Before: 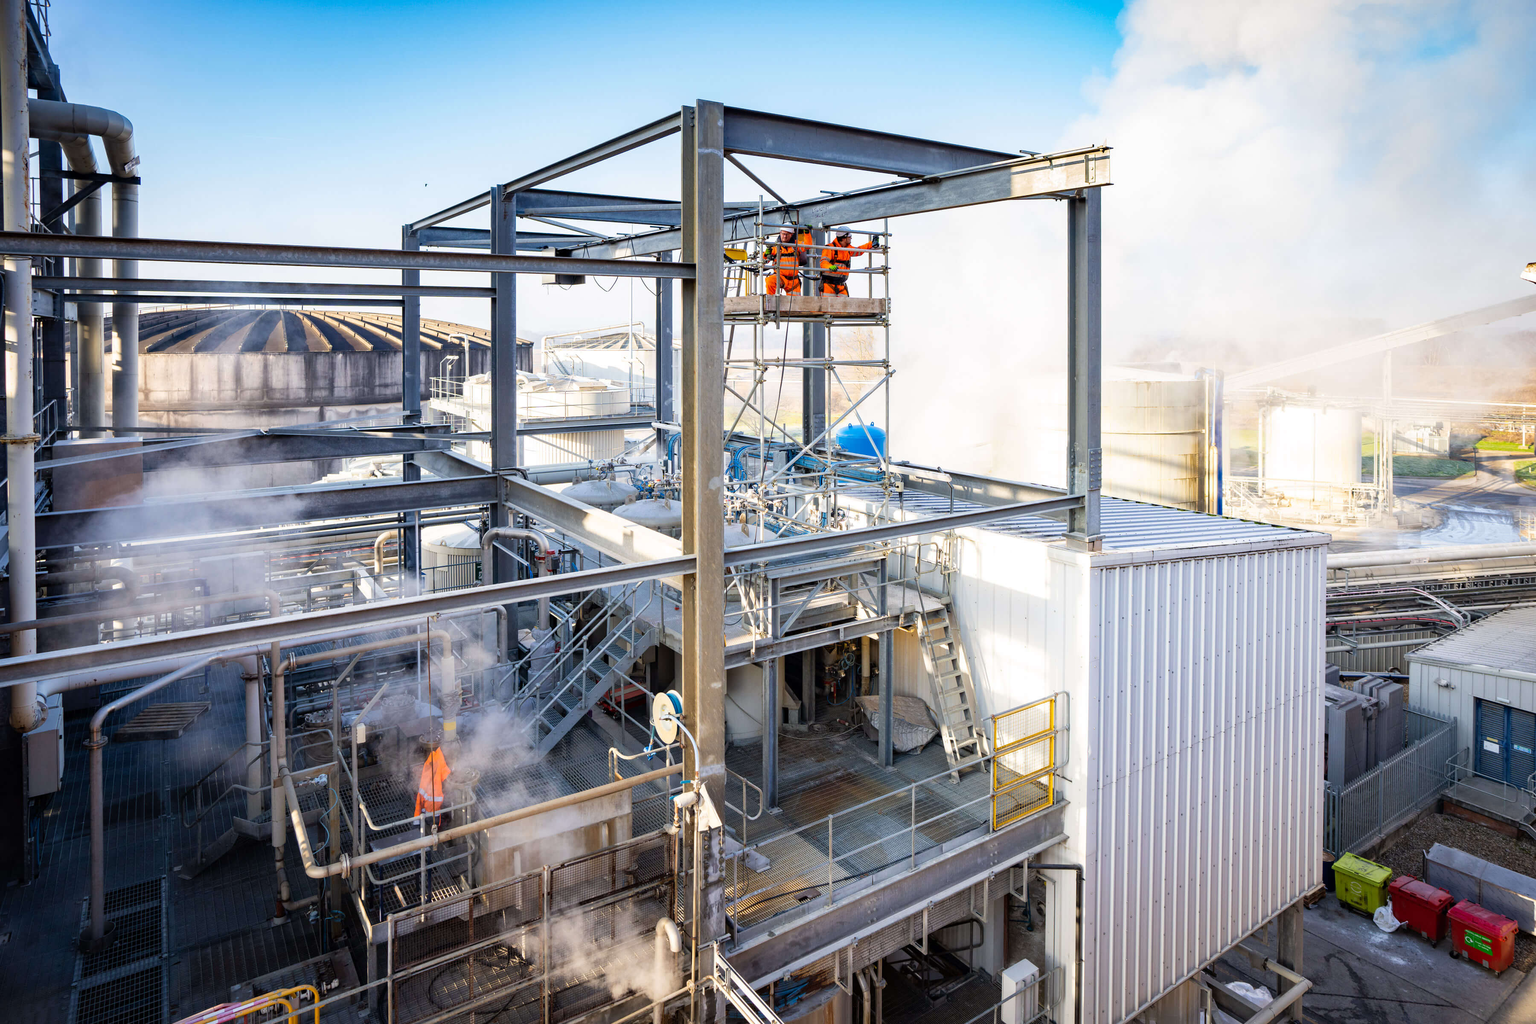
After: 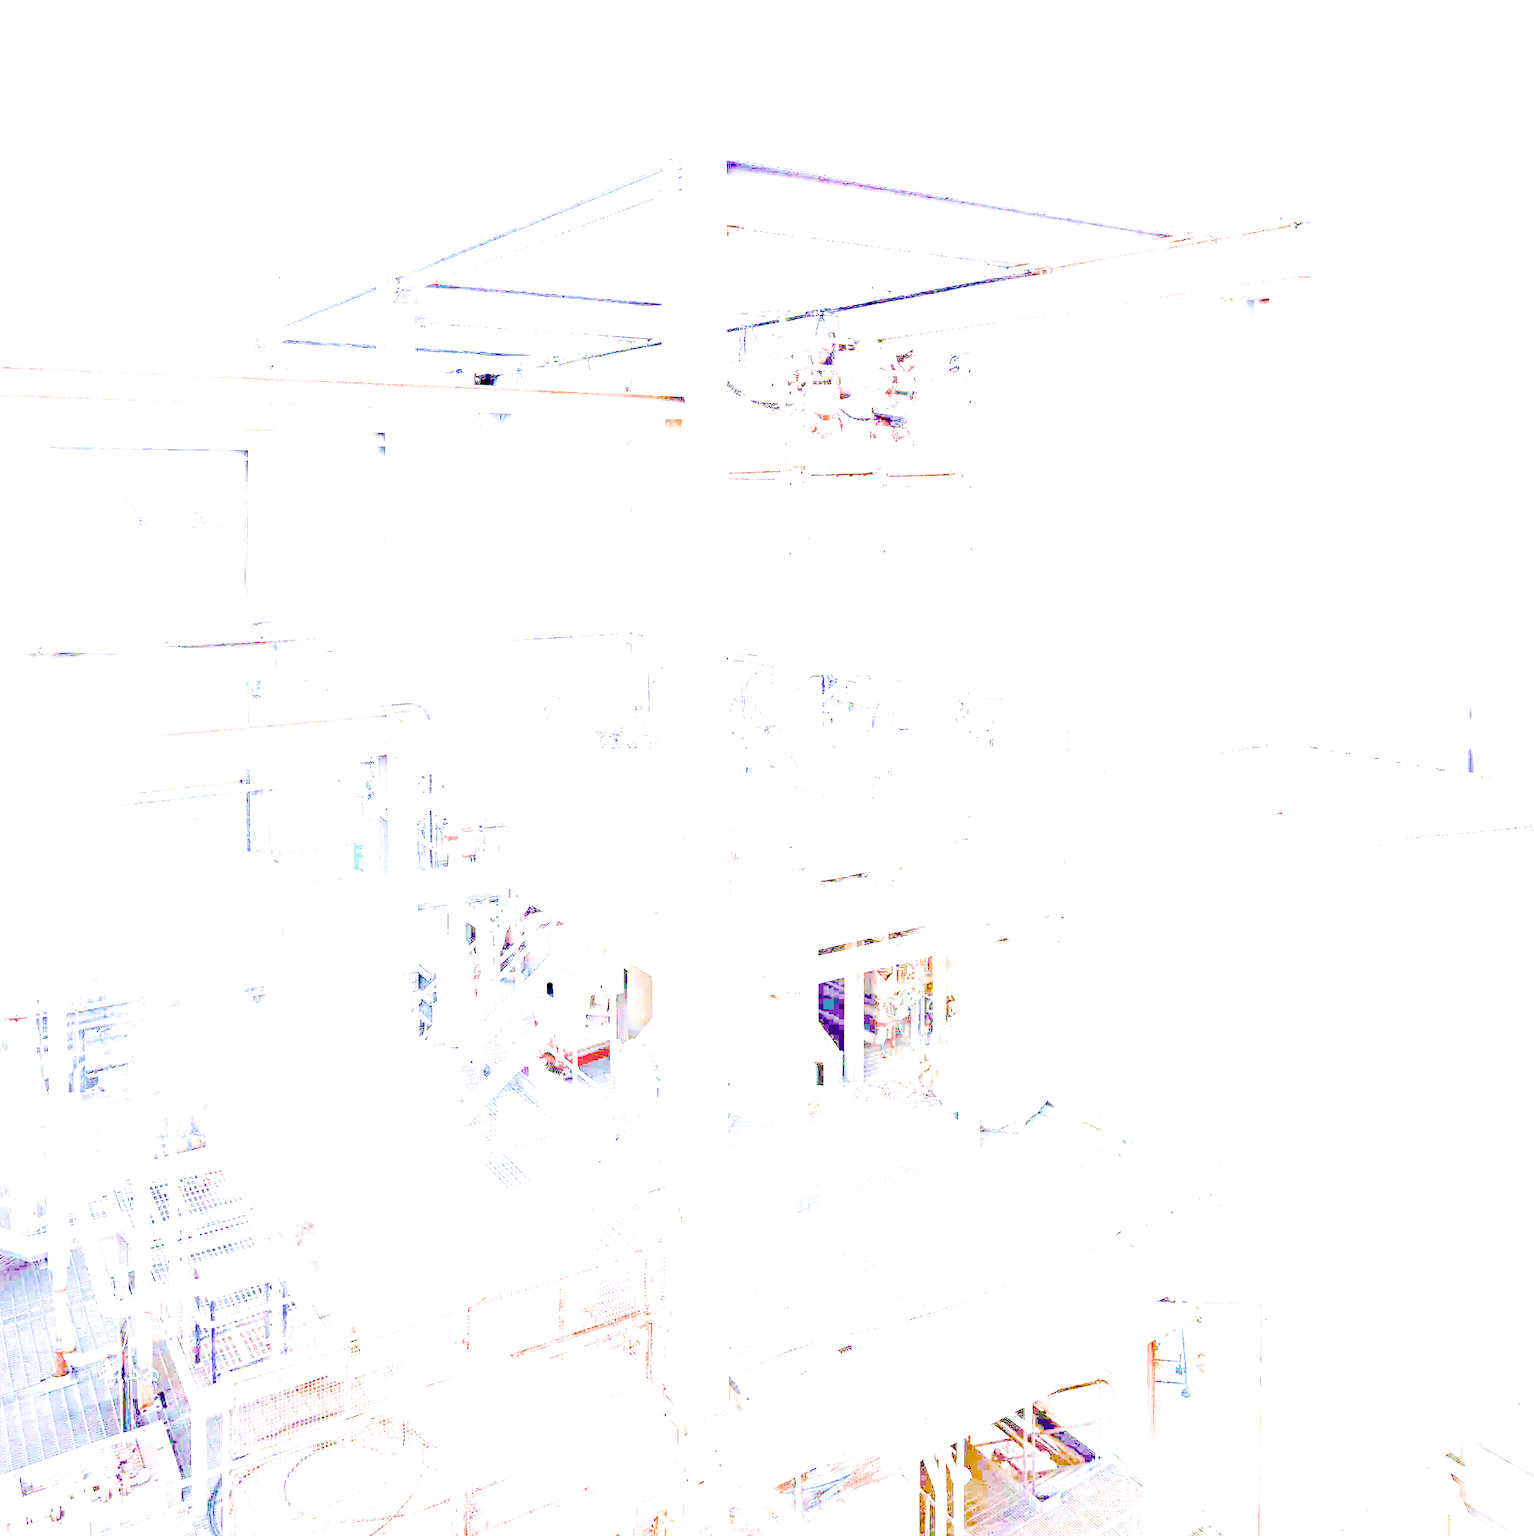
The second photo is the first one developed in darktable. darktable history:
filmic rgb: black relative exposure -7.65 EV, white relative exposure 3.98 EV, hardness 4.02, contrast 1.1, highlights saturation mix -29.58%
tone curve: curves: ch0 [(0, 0) (0.003, 0.004) (0.011, 0.015) (0.025, 0.033) (0.044, 0.058) (0.069, 0.091) (0.1, 0.131) (0.136, 0.179) (0.177, 0.233) (0.224, 0.295) (0.277, 0.364) (0.335, 0.434) (0.399, 0.51) (0.468, 0.583) (0.543, 0.654) (0.623, 0.724) (0.709, 0.789) (0.801, 0.852) (0.898, 0.924) (1, 1)], preserve colors none
color balance rgb: power › chroma 1.052%, power › hue 27.96°, linear chroma grading › global chroma 15.096%, perceptual saturation grading › global saturation 24.875%, saturation formula JzAzBz (2021)
exposure: exposure 7.914 EV, compensate exposure bias true, compensate highlight preservation false
crop and rotate: left 15.614%, right 17.794%
